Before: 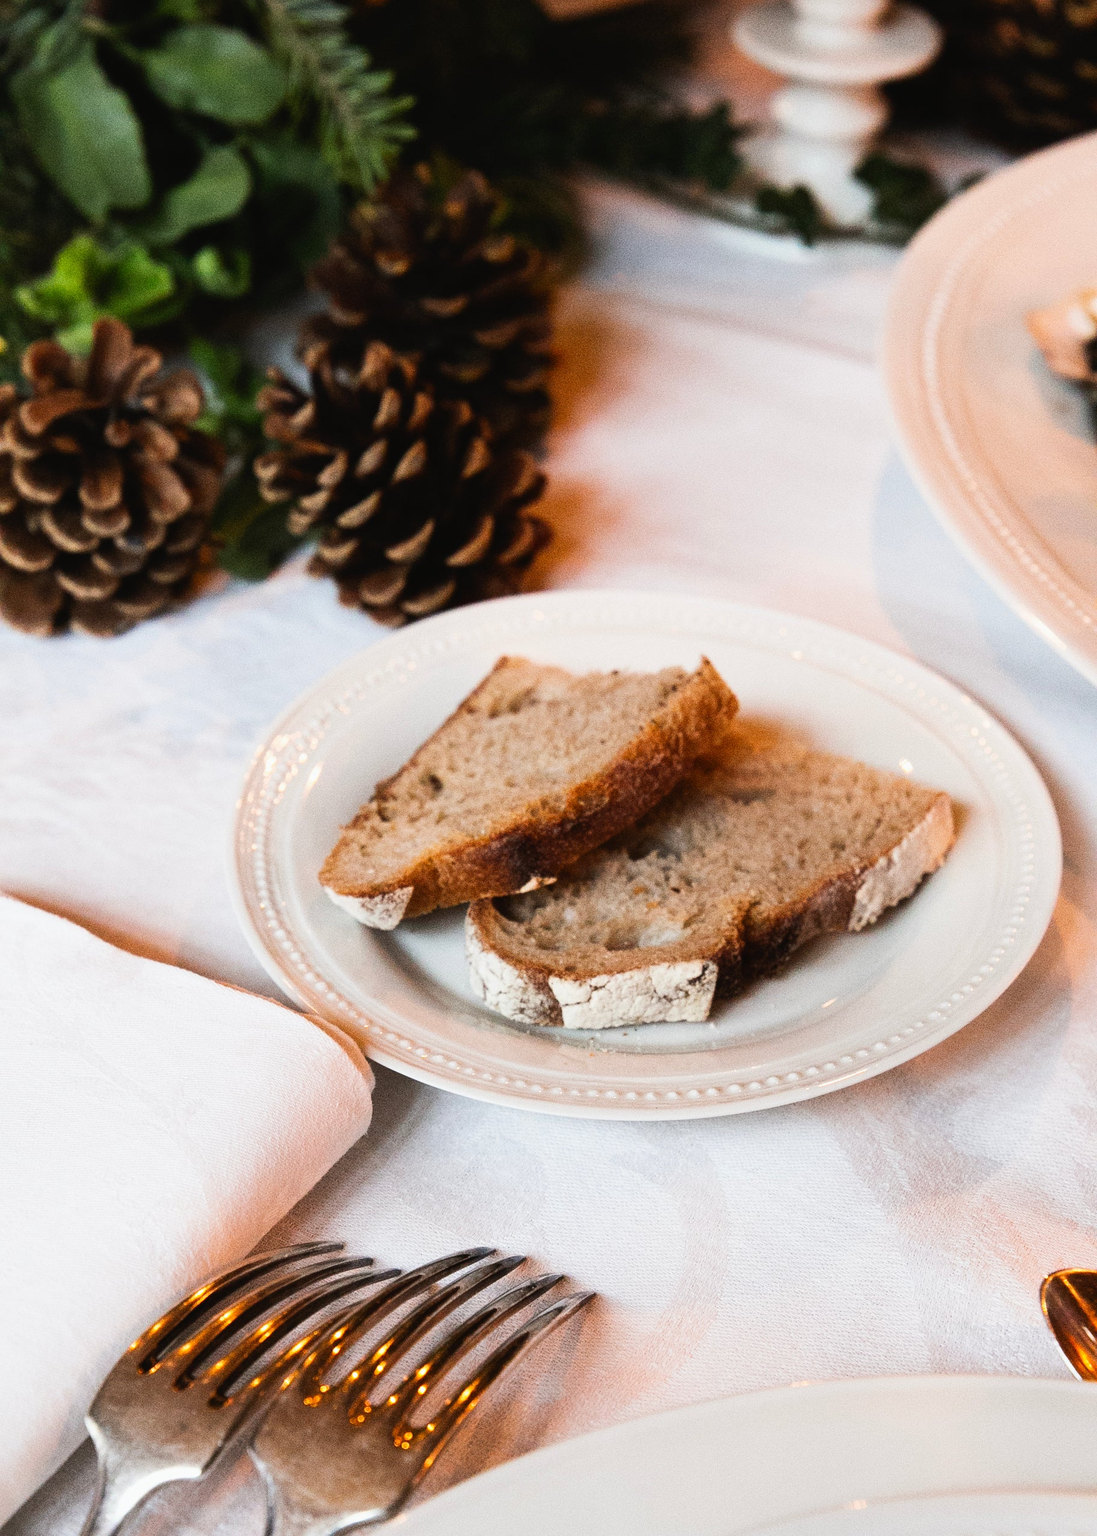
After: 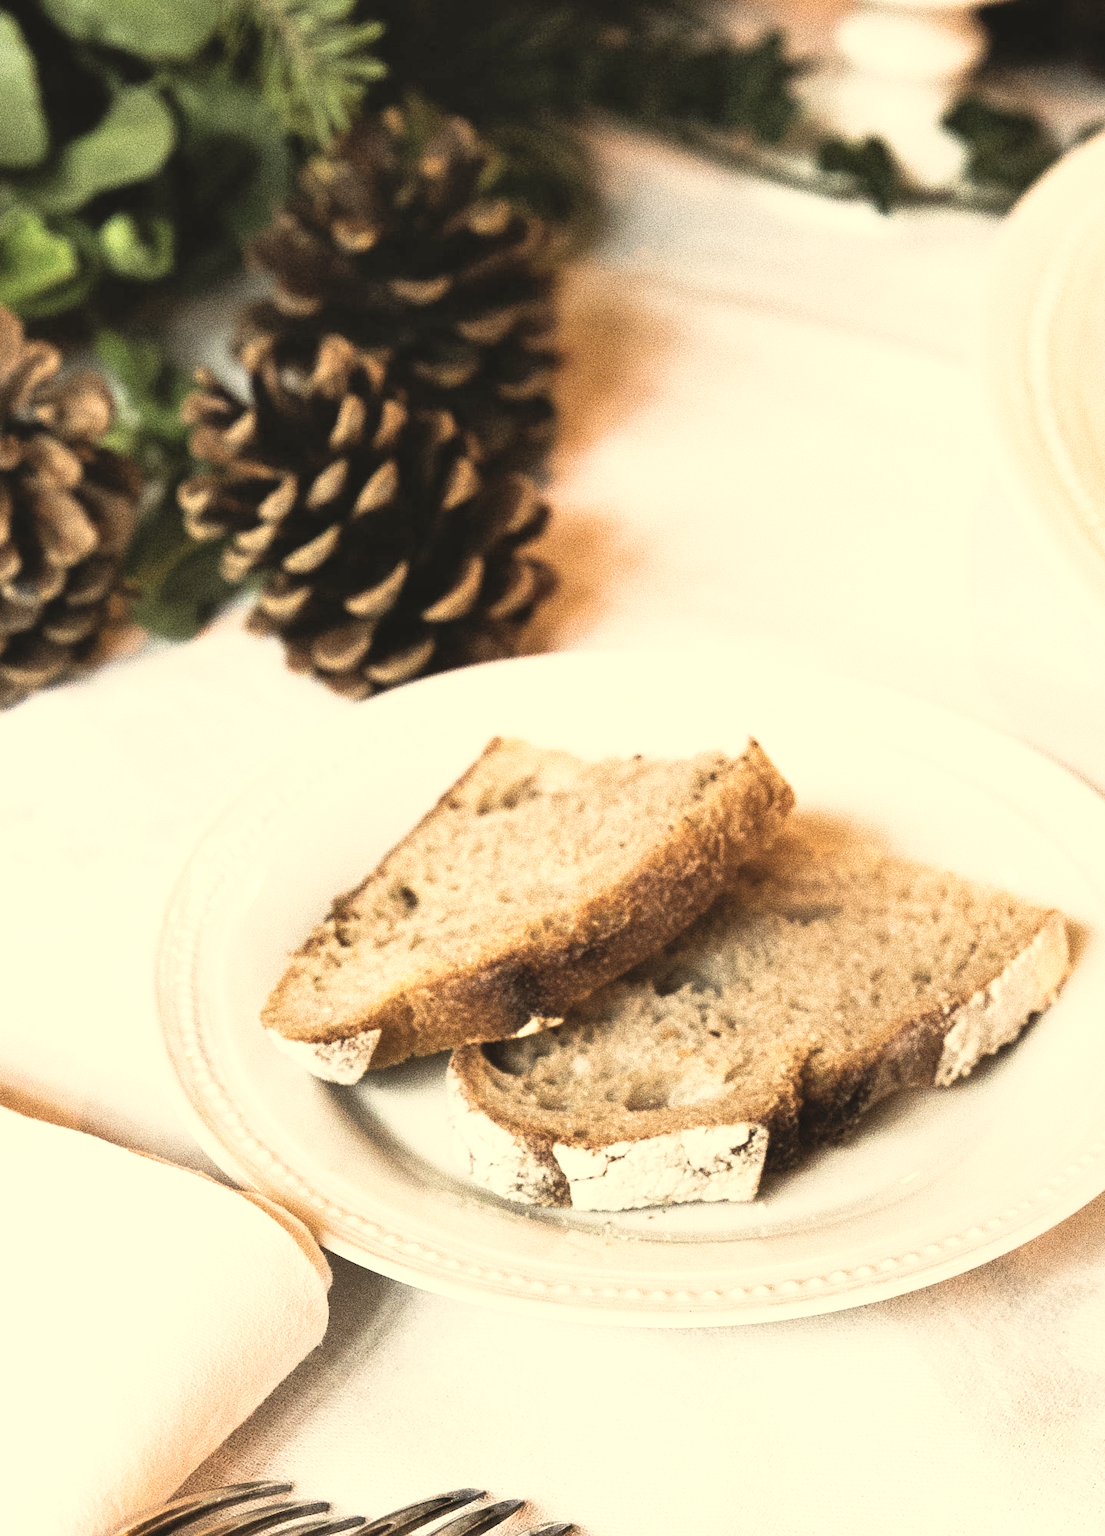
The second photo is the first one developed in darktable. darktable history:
contrast brightness saturation: brightness 0.181, saturation -0.483
shadows and highlights: radius 126.26, shadows 30.37, highlights -31.12, low approximation 0.01, soften with gaussian
crop and rotate: left 10.44%, top 5.125%, right 10.347%, bottom 16.33%
velvia: on, module defaults
exposure: exposure 0.375 EV, compensate highlight preservation false
base curve: curves: ch0 [(0, 0) (0.688, 0.865) (1, 1)], preserve colors none
color correction: highlights a* 1.41, highlights b* 17.63
